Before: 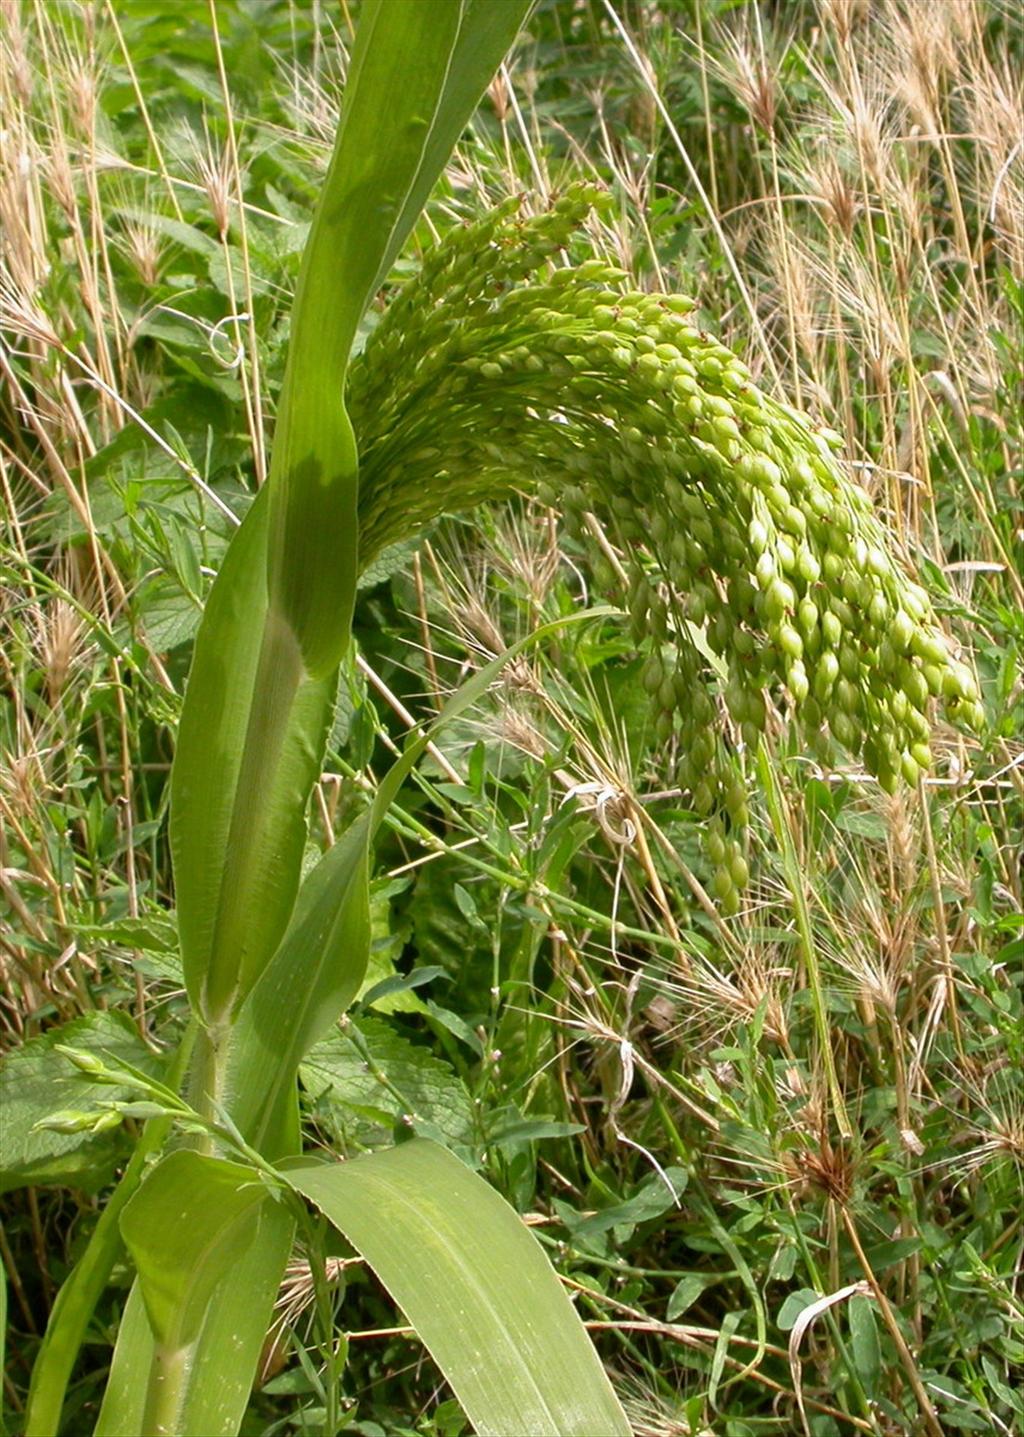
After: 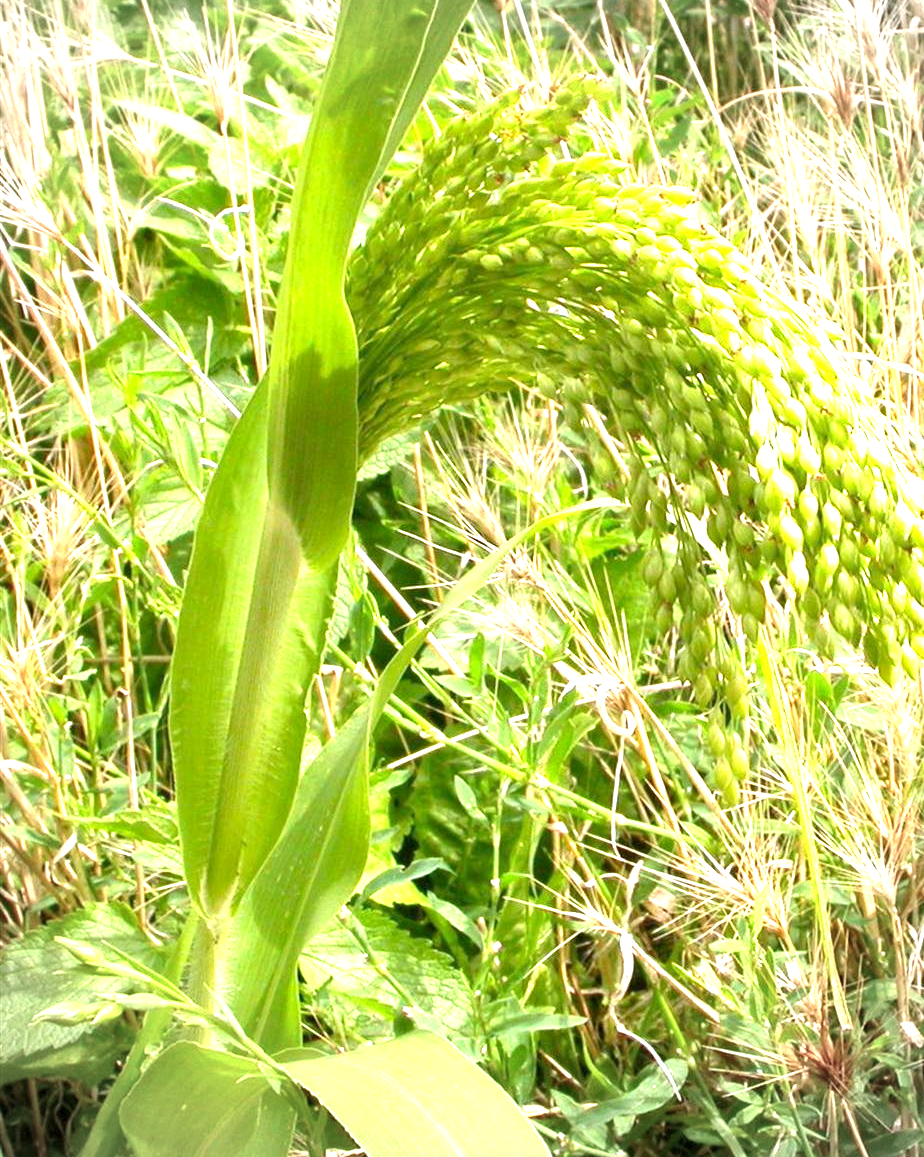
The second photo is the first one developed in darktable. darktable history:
vignetting: on, module defaults
exposure: black level correction 0.001, exposure 1.722 EV, compensate highlight preservation false
crop: top 7.528%, right 9.721%, bottom 11.946%
